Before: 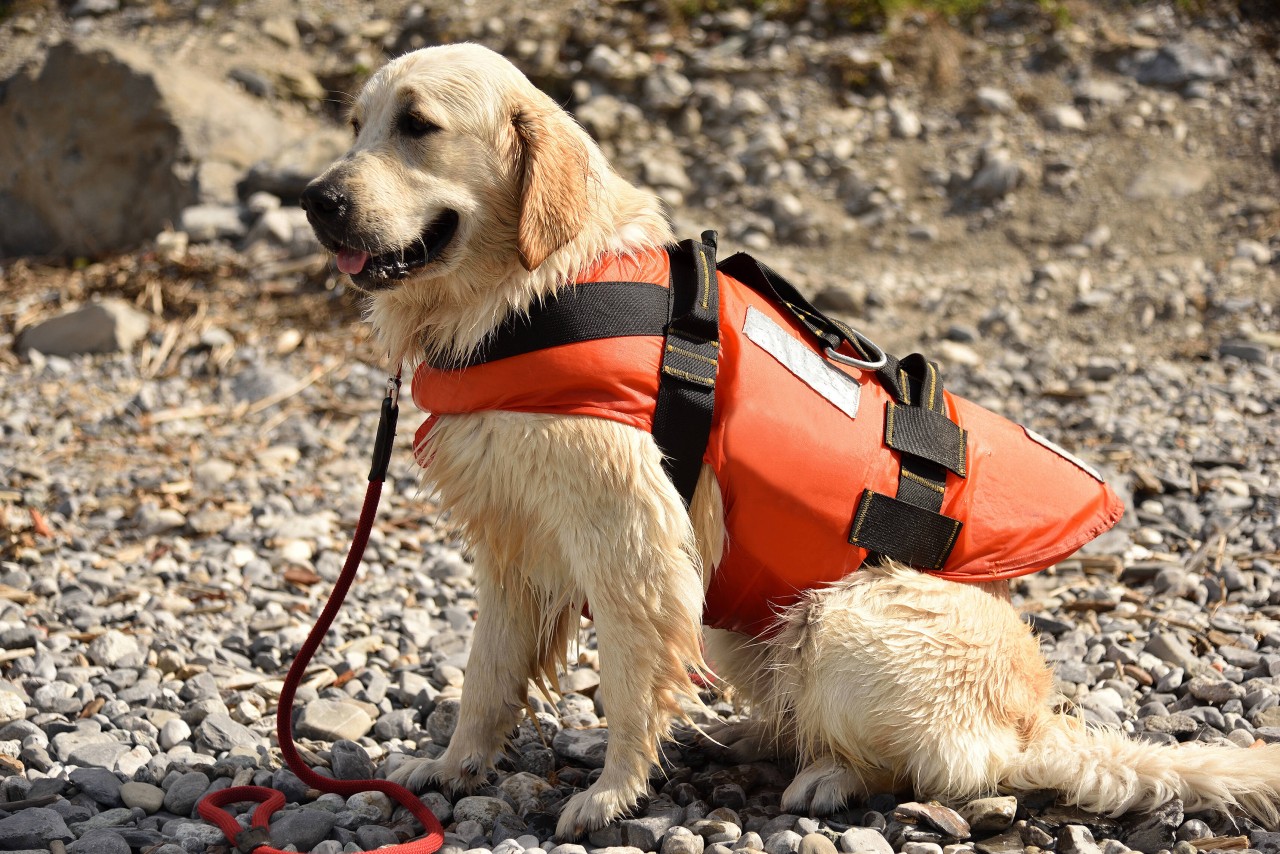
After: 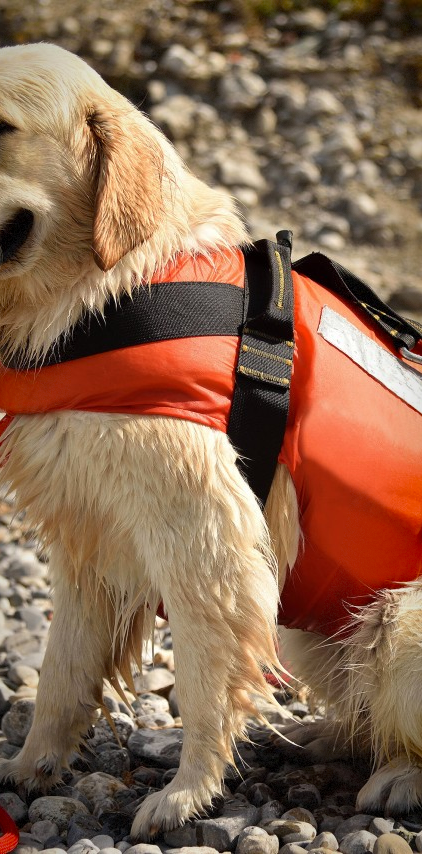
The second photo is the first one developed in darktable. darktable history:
crop: left 33.241%, right 33.733%
vignetting: fall-off start 67.5%, fall-off radius 67.99%, saturation 0.386, automatic ratio true, dithering 8-bit output
